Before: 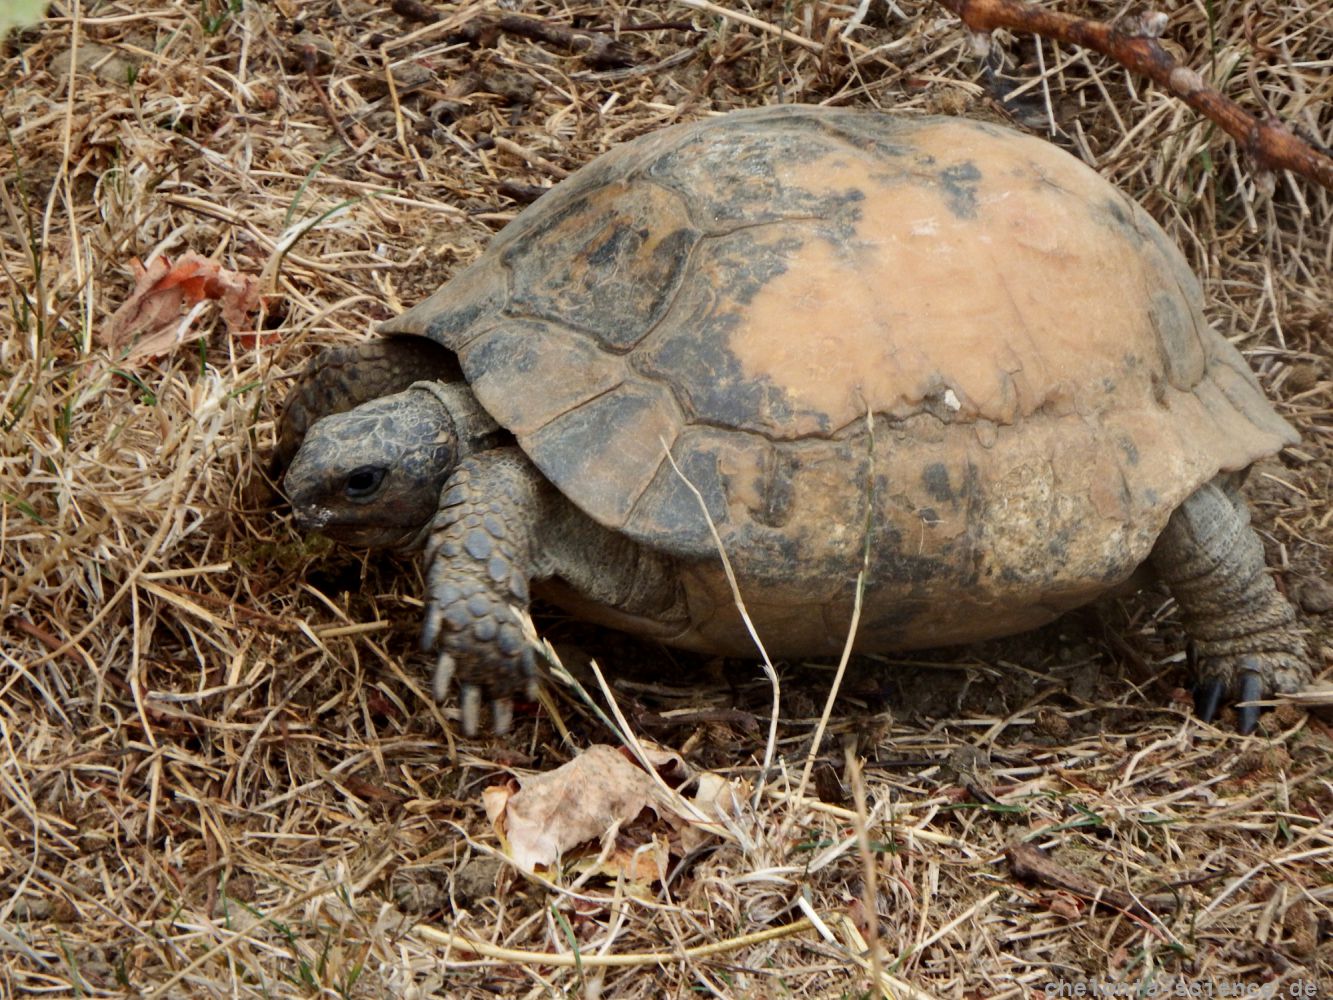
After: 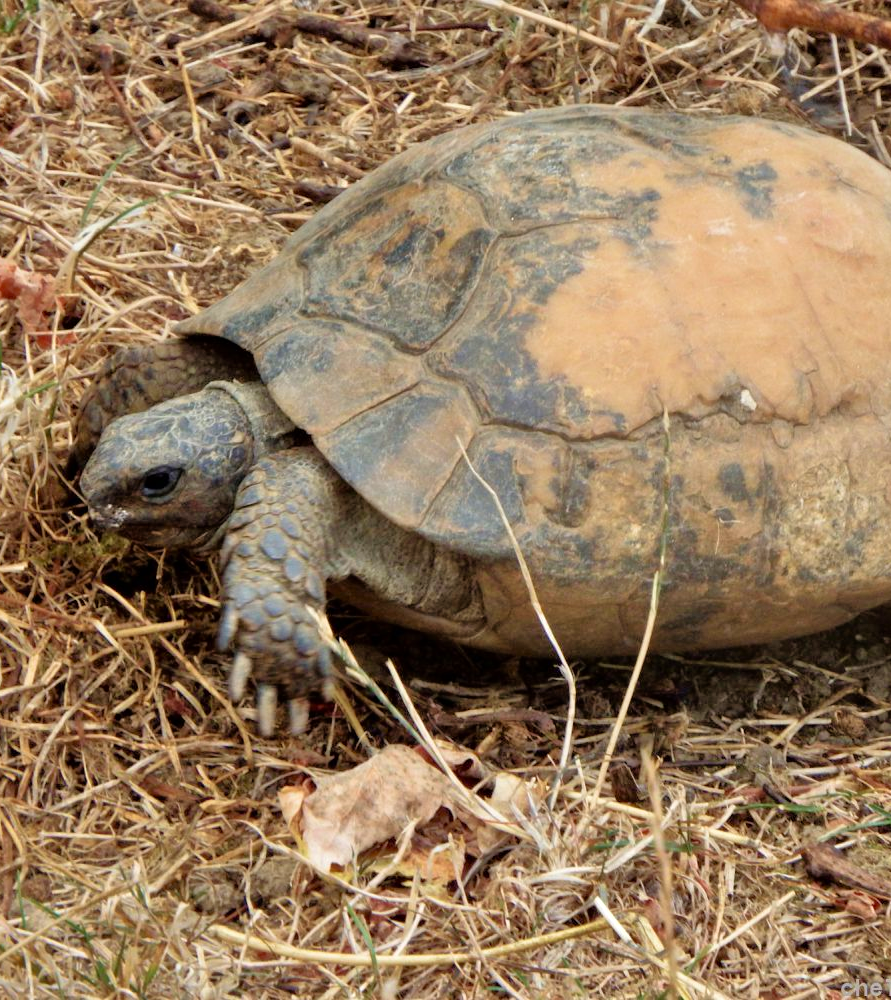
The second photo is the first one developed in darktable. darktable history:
crop and rotate: left 15.319%, right 17.836%
tone equalizer: -7 EV 0.163 EV, -6 EV 0.618 EV, -5 EV 1.12 EV, -4 EV 1.3 EV, -3 EV 1.13 EV, -2 EV 0.6 EV, -1 EV 0.165 EV
velvia: on, module defaults
